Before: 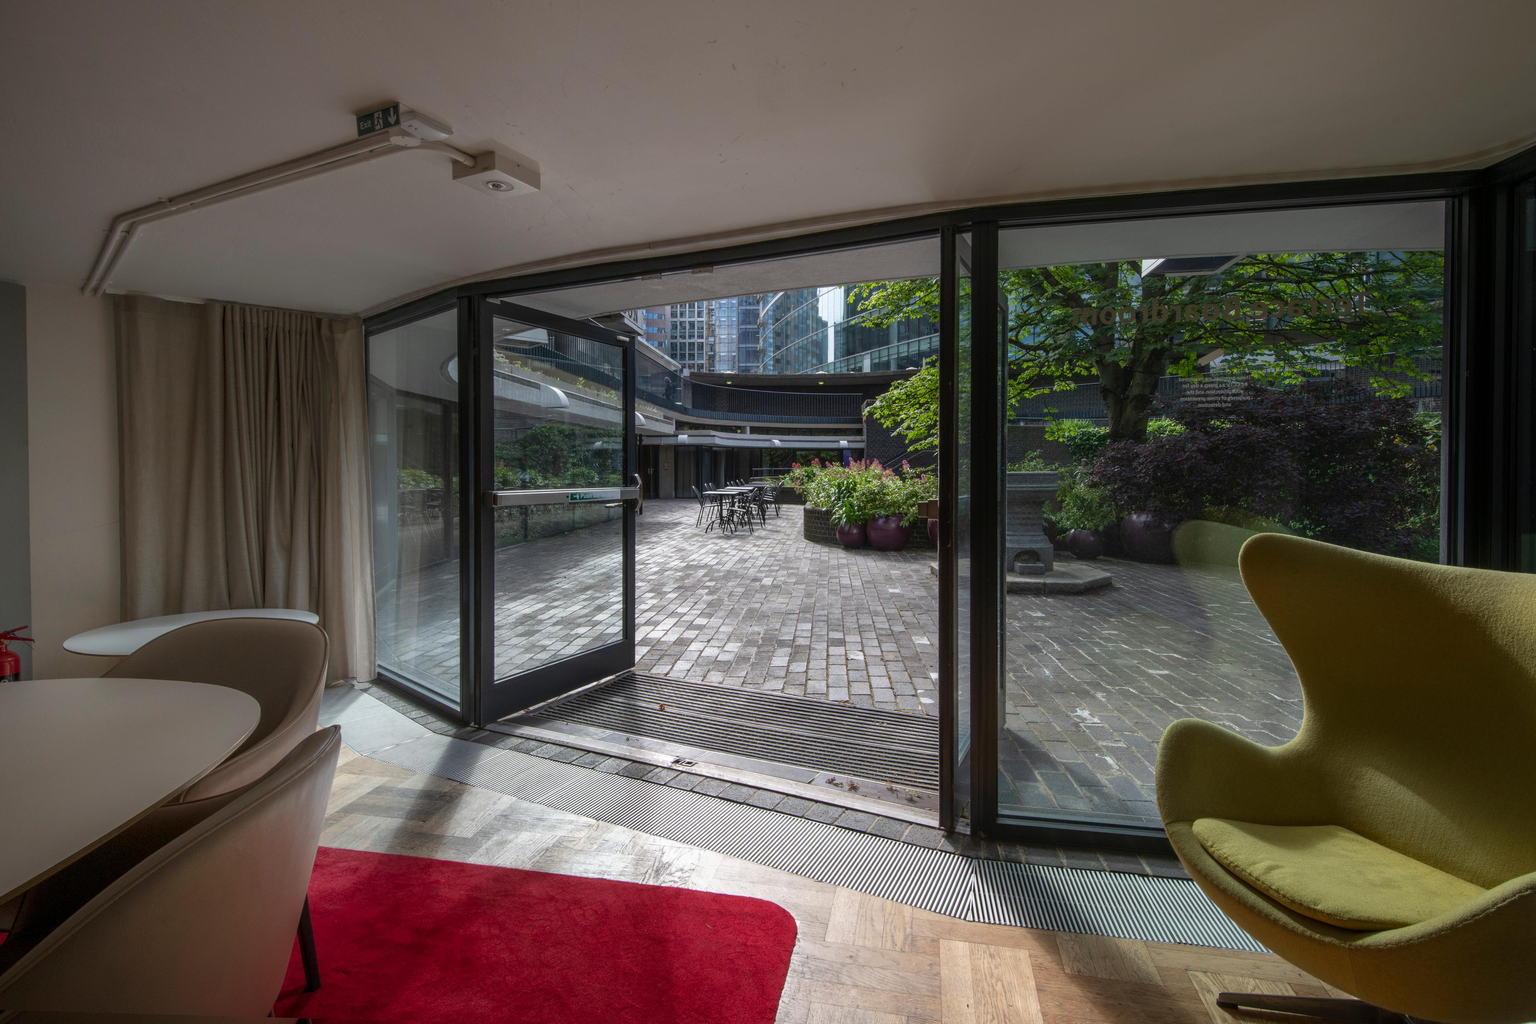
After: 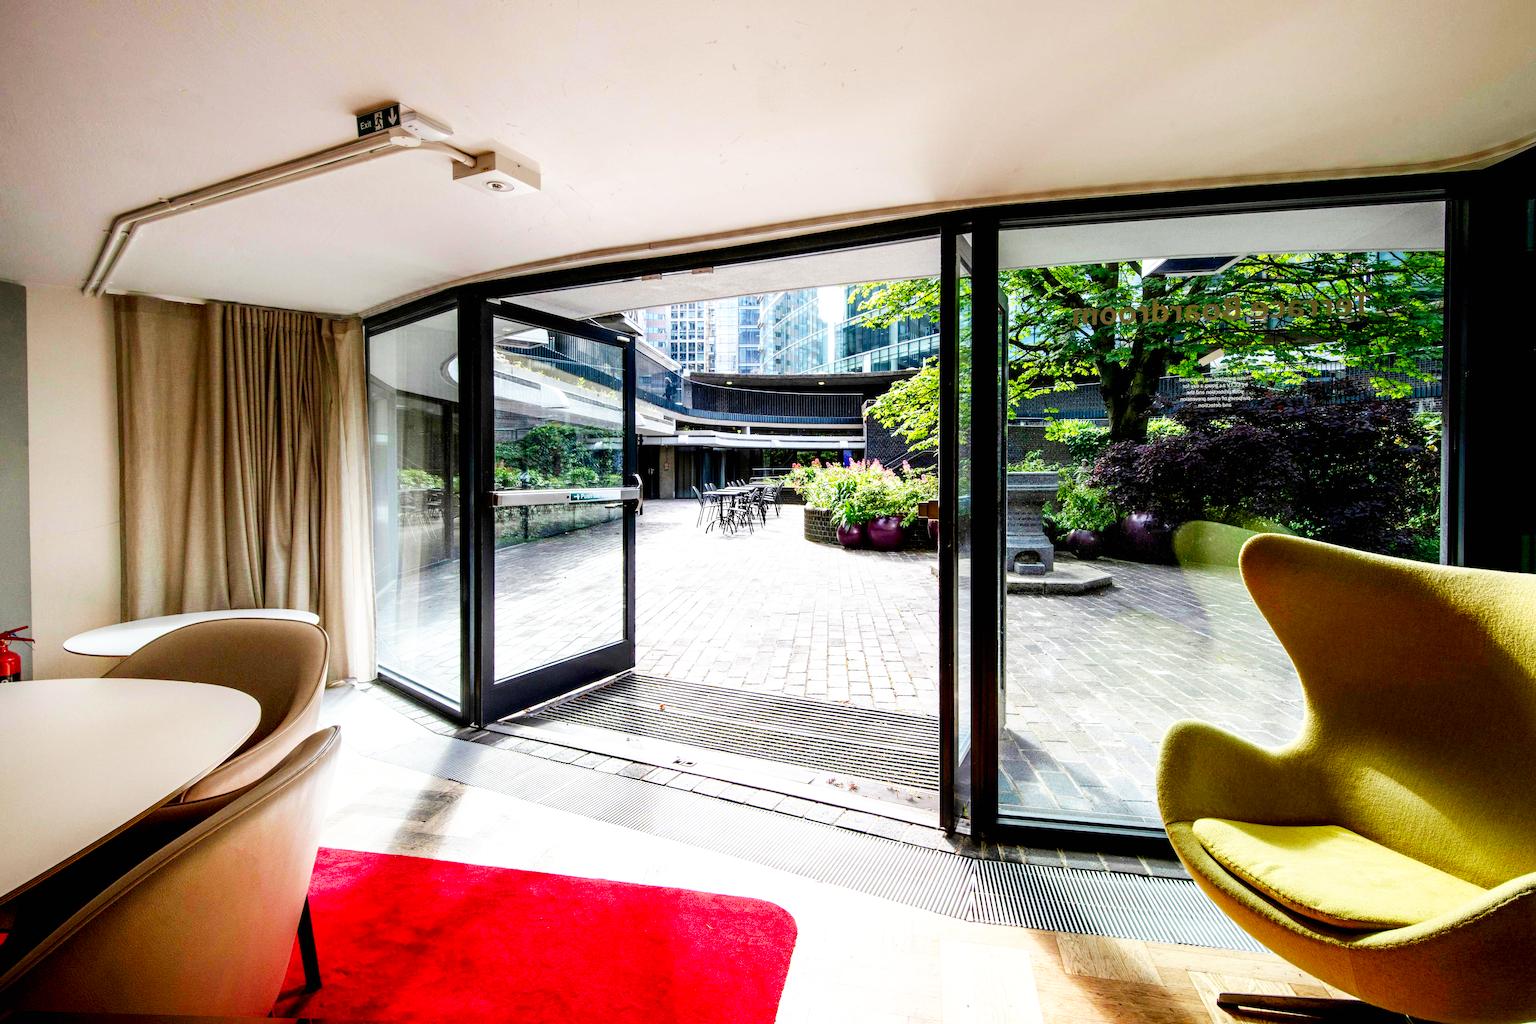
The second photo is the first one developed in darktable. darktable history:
exposure: black level correction 0.011, exposure 1.088 EV, compensate exposure bias true, compensate highlight preservation false
base curve: curves: ch0 [(0, 0) (0.007, 0.004) (0.027, 0.03) (0.046, 0.07) (0.207, 0.54) (0.442, 0.872) (0.673, 0.972) (1, 1)], preserve colors none
